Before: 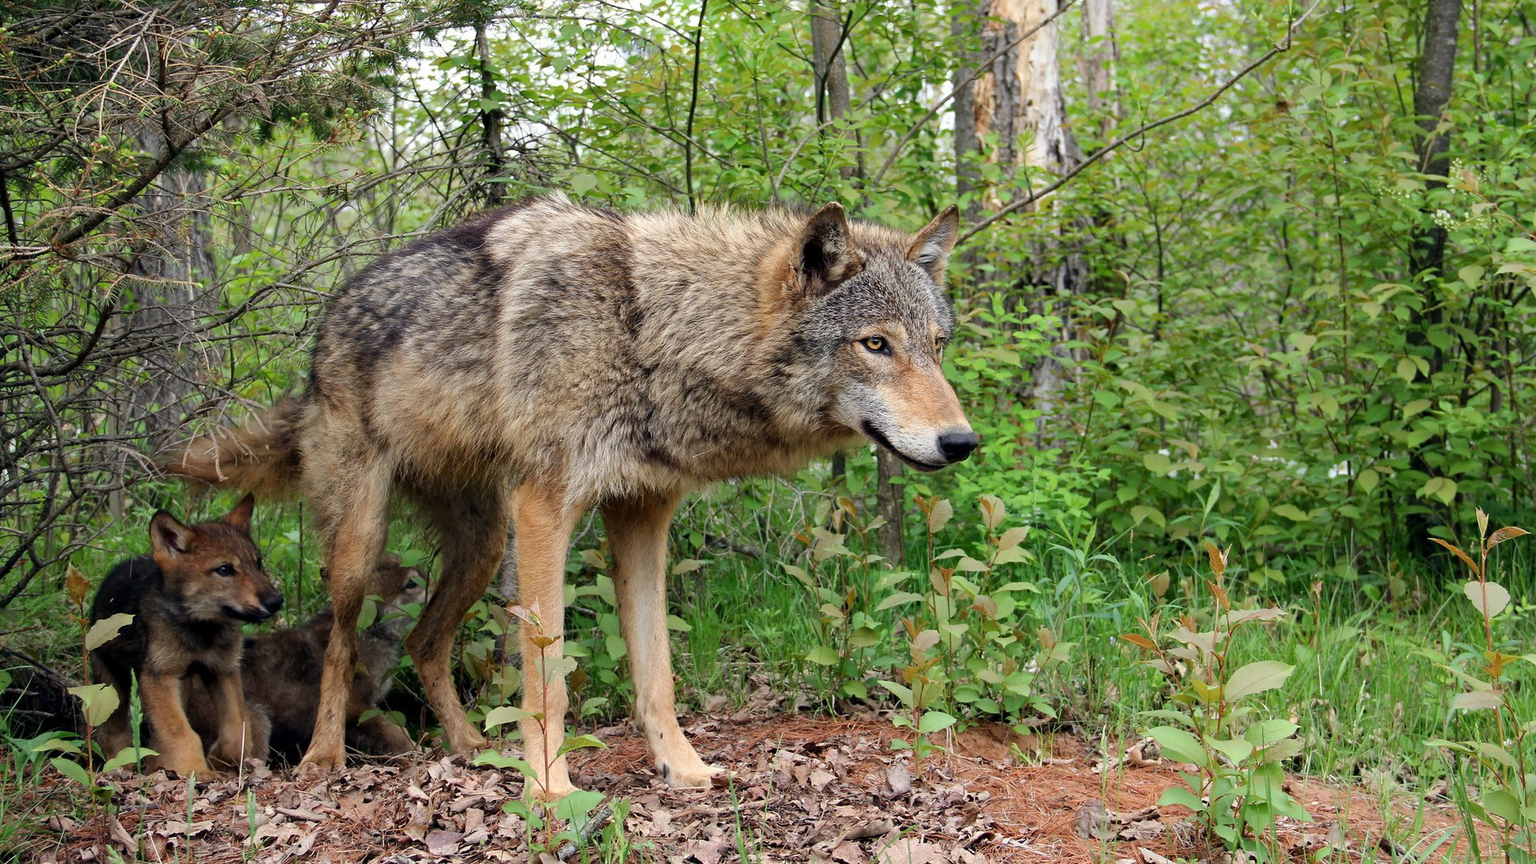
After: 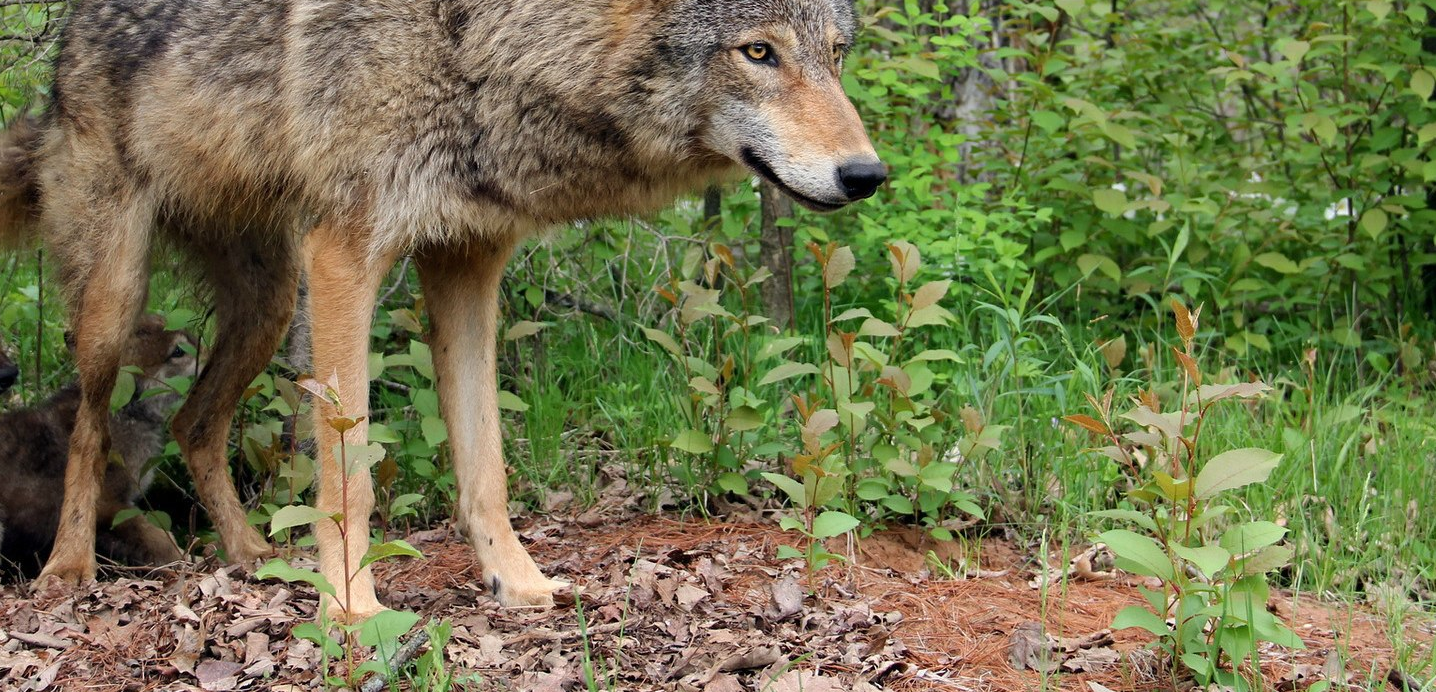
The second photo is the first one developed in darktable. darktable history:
crop and rotate: left 17.505%, top 35.006%, right 7.689%, bottom 0.829%
